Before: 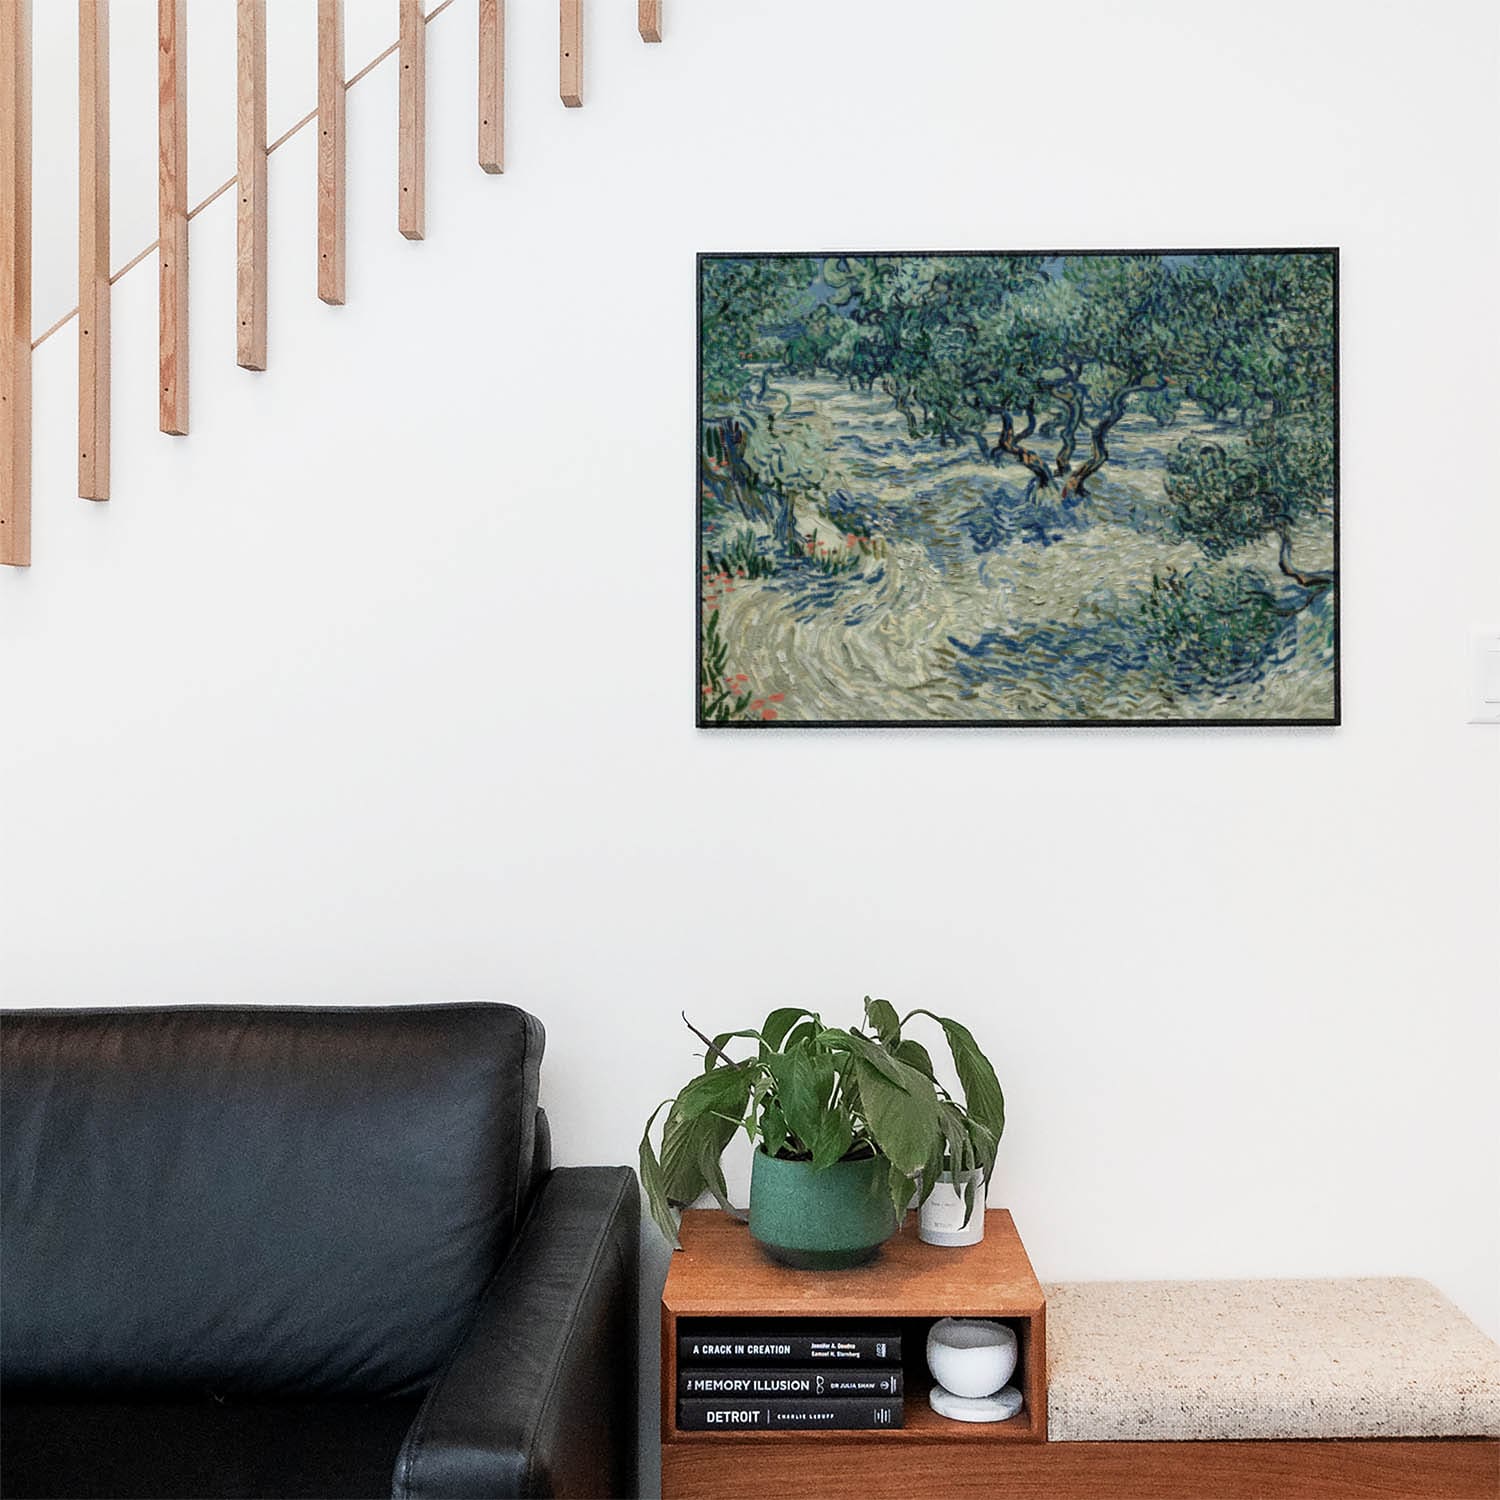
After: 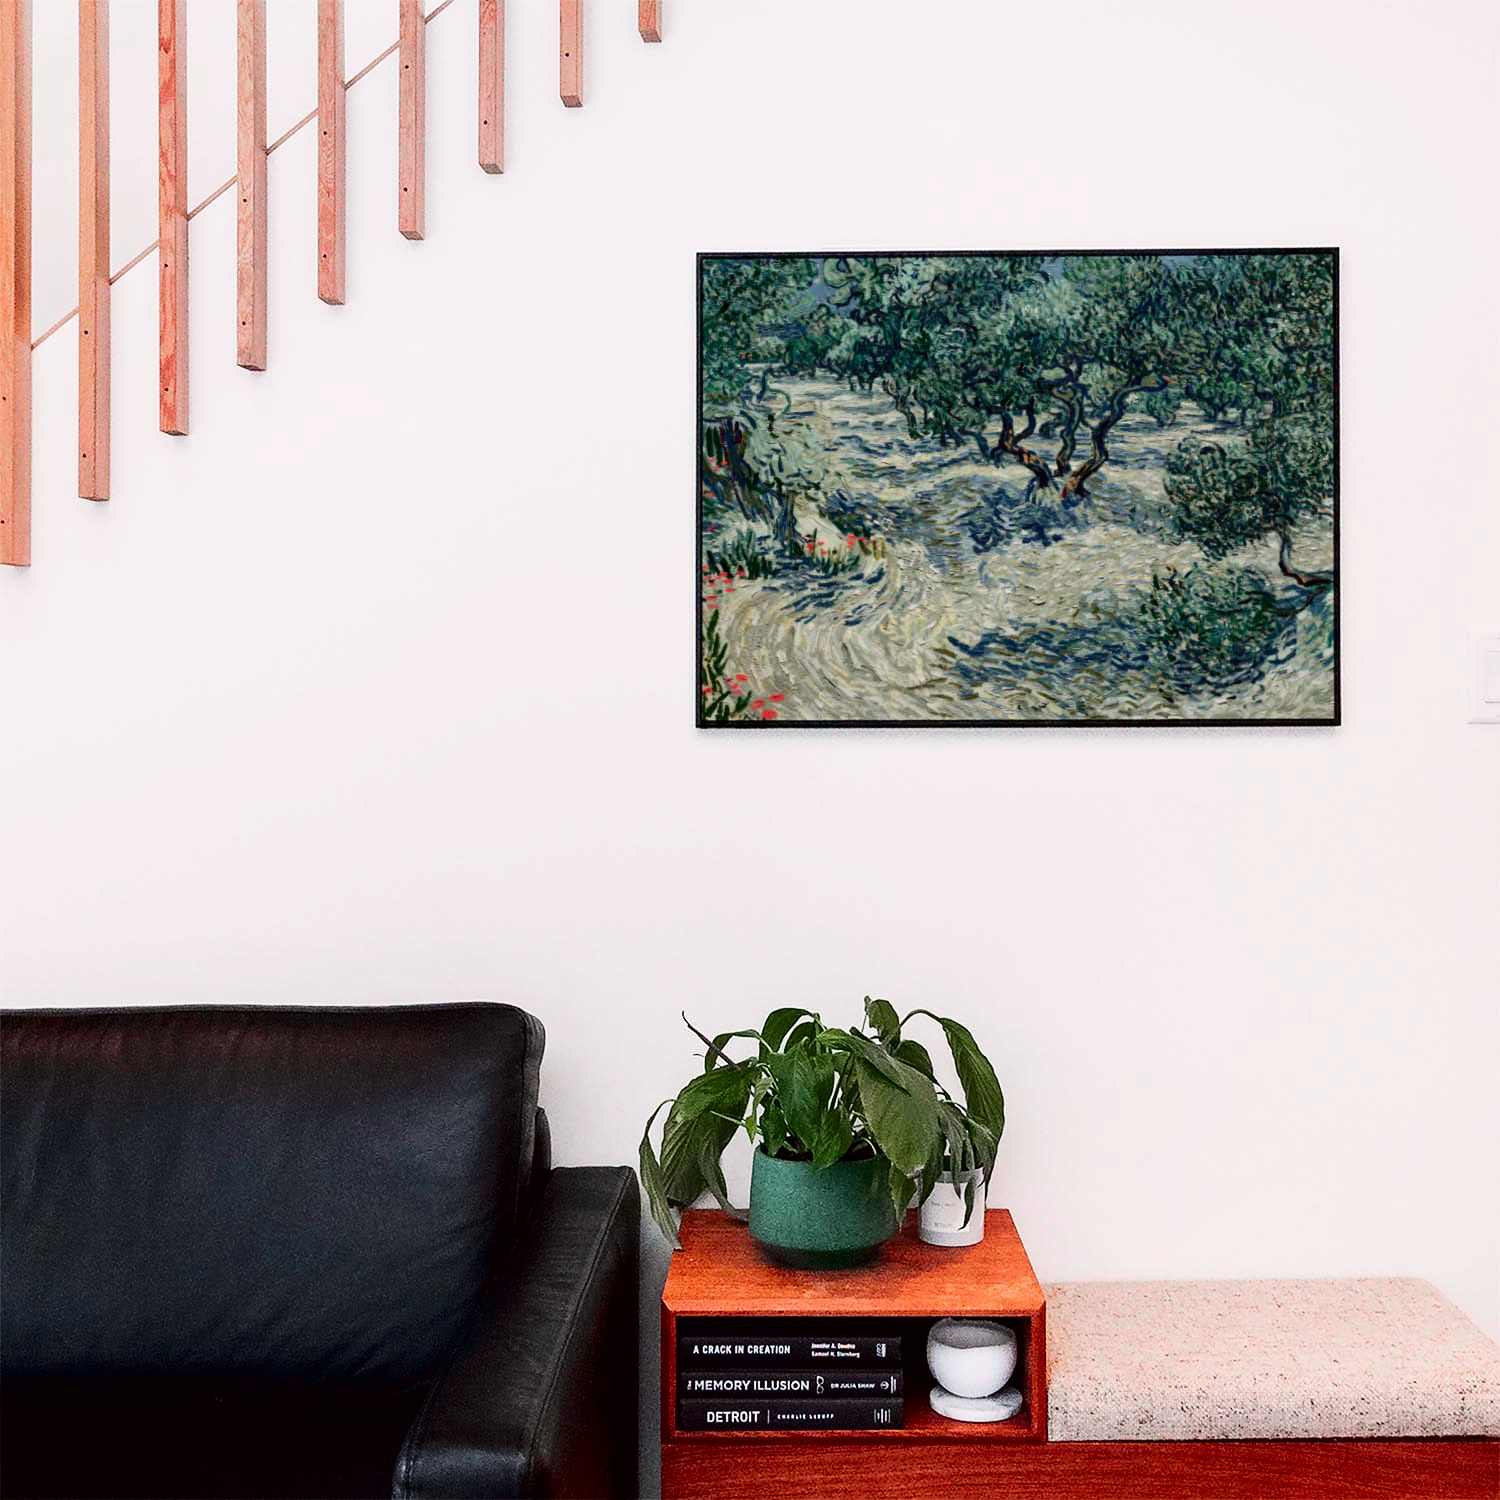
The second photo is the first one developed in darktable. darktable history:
contrast brightness saturation: saturation -0.05
white balance: red 1, blue 1
tone curve: curves: ch0 [(0, 0) (0.106, 0.026) (0.275, 0.155) (0.392, 0.314) (0.513, 0.481) (0.657, 0.667) (1, 1)]; ch1 [(0, 0) (0.5, 0.511) (0.536, 0.579) (0.587, 0.69) (1, 1)]; ch2 [(0, 0) (0.5, 0.5) (0.55, 0.552) (0.625, 0.699) (1, 1)], color space Lab, independent channels, preserve colors none
